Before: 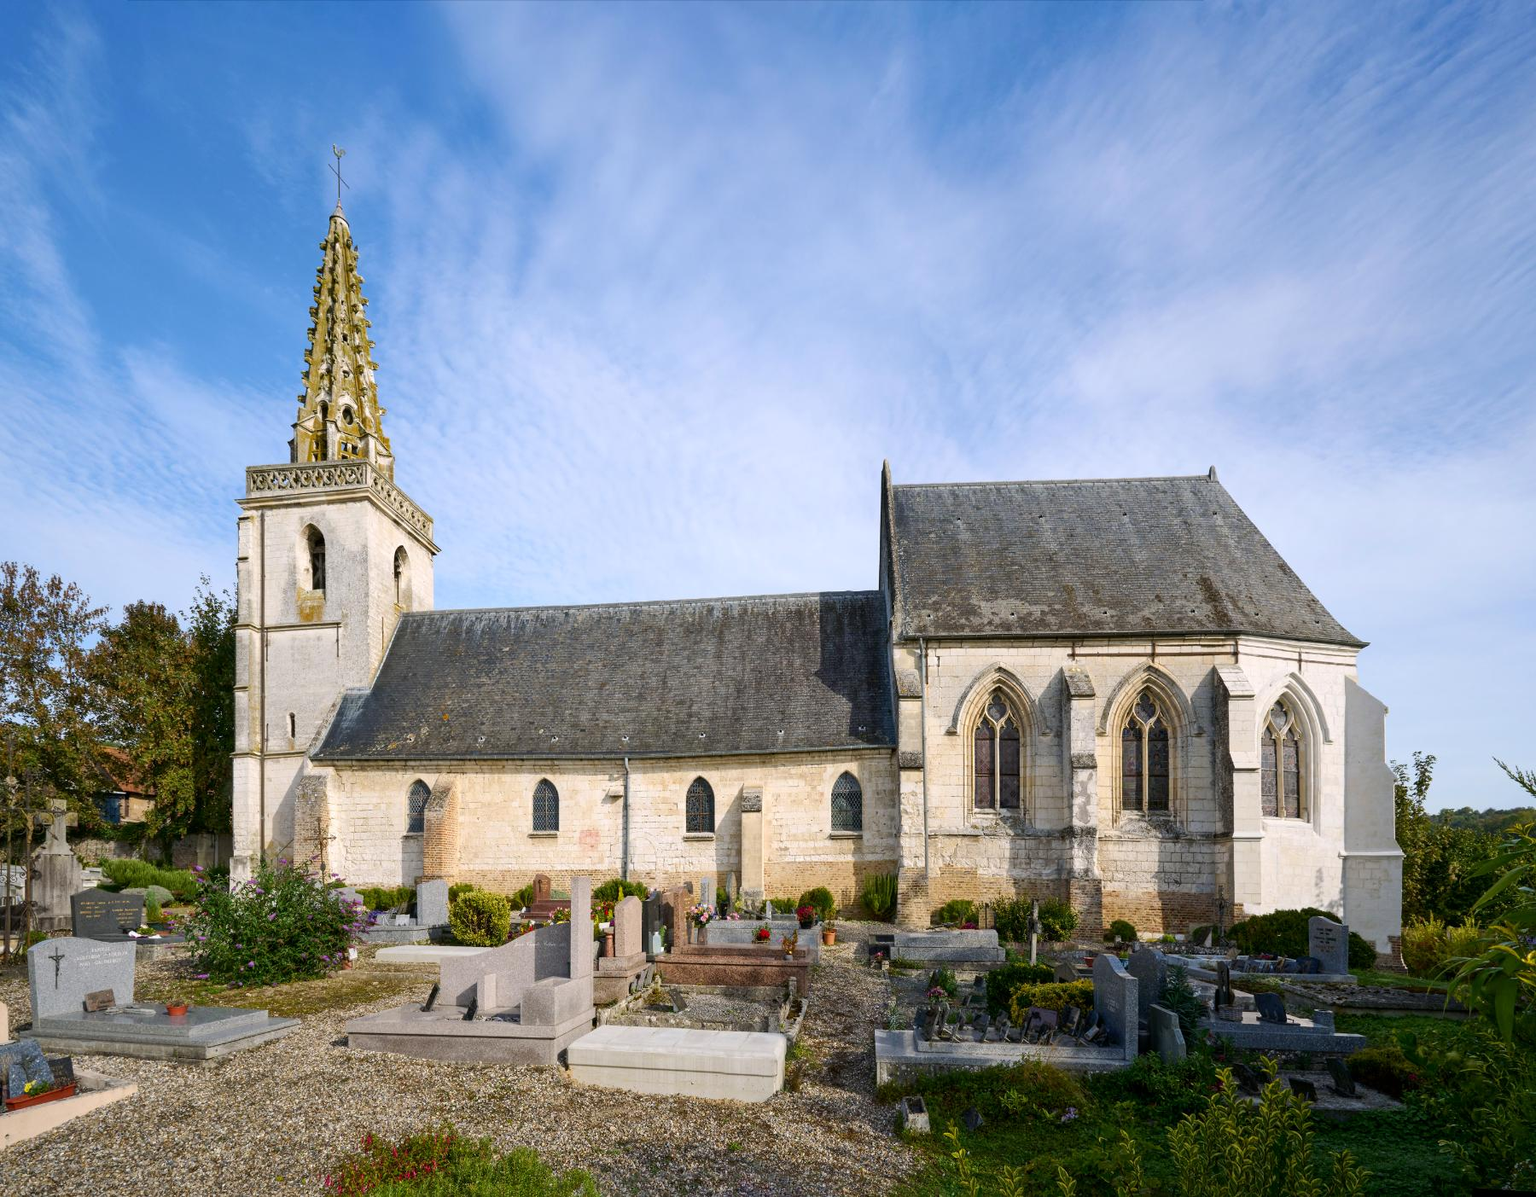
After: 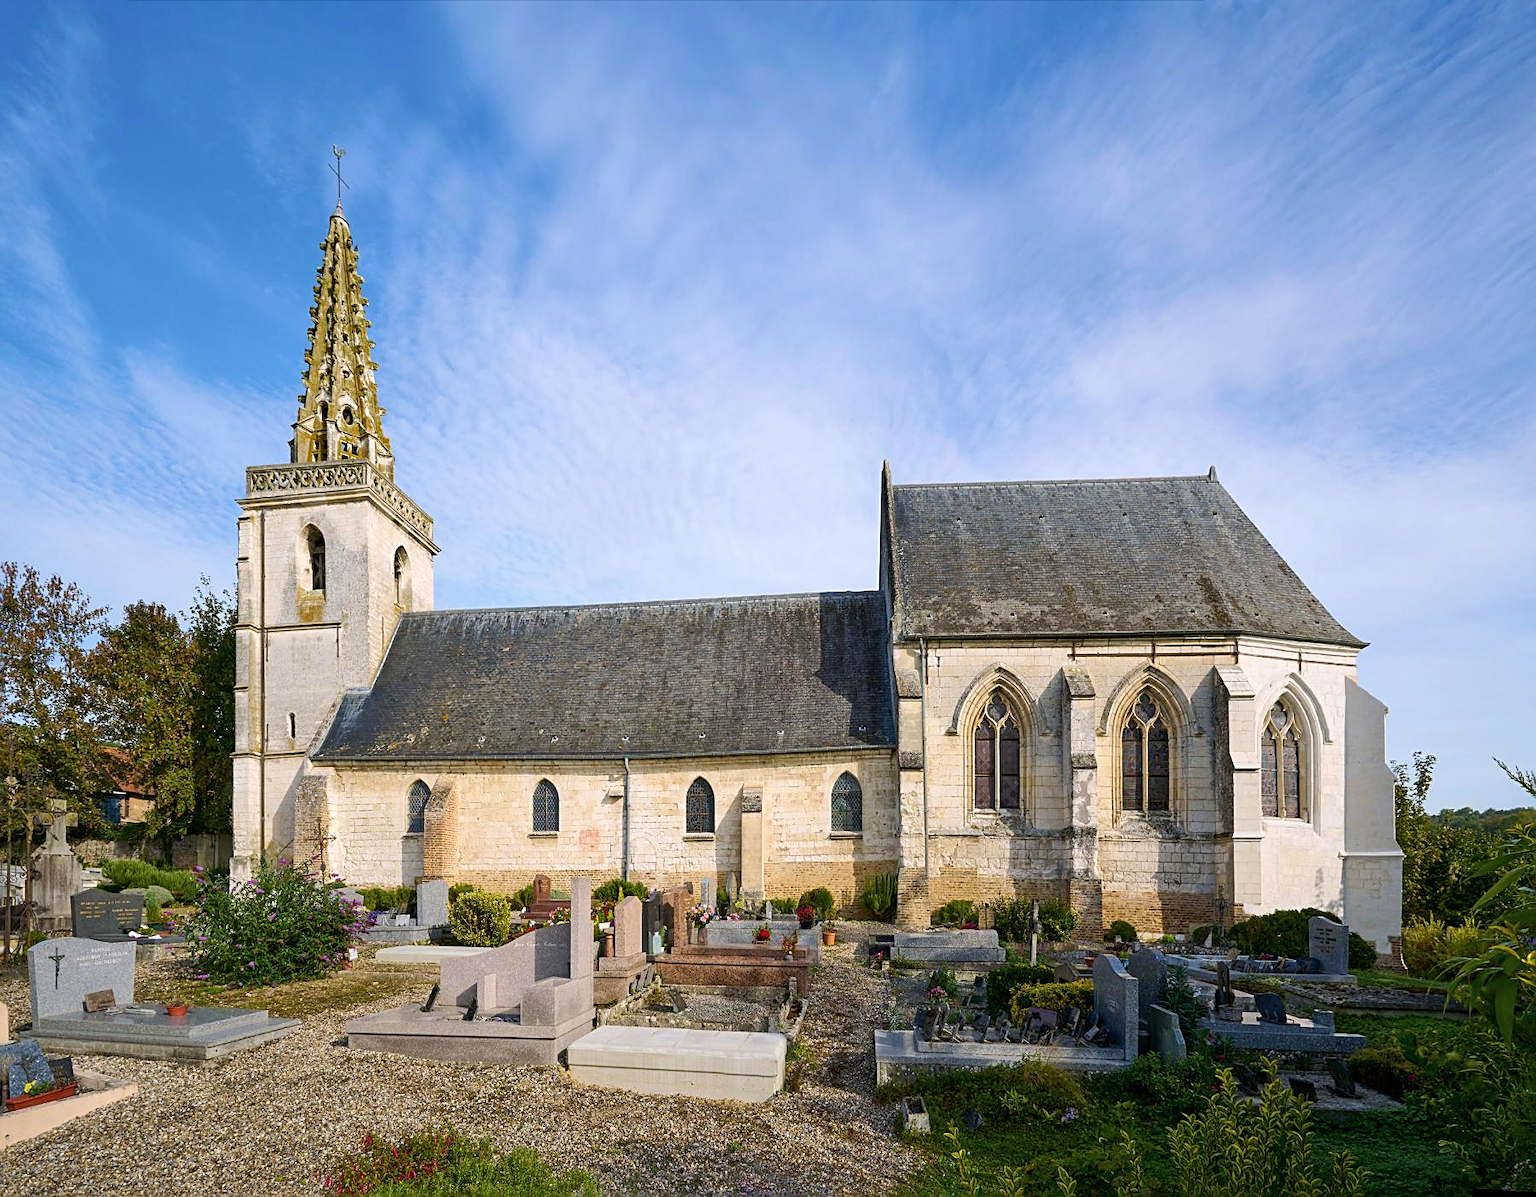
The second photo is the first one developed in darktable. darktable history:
velvia: on, module defaults
shadows and highlights: shadows 25.9, highlights -23.23
sharpen: on, module defaults
